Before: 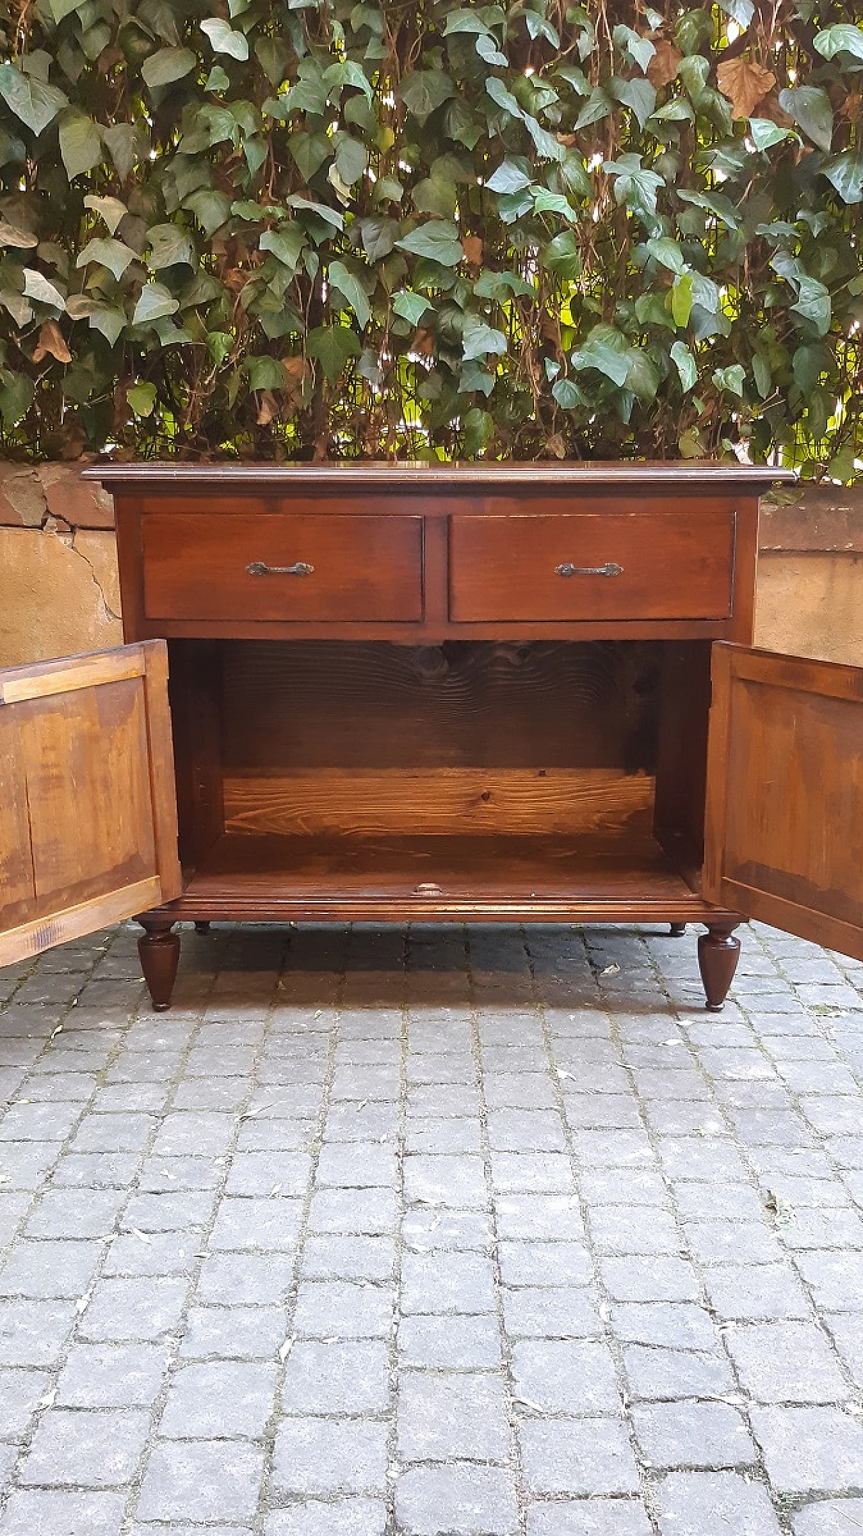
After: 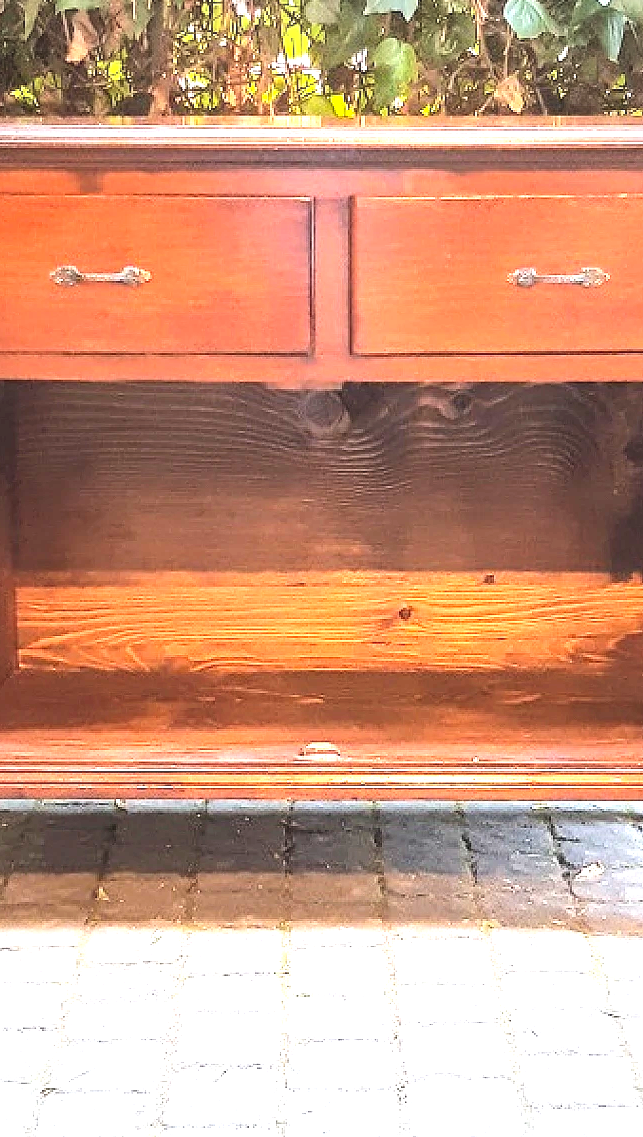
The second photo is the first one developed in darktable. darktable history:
contrast brightness saturation: contrast 0.199, brightness 0.159, saturation 0.224
local contrast: on, module defaults
crop: left 24.639%, top 24.926%, right 25.062%, bottom 25.163%
vignetting: fall-off start 97.23%, brightness -0.325, width/height ratio 1.18
tone equalizer: -8 EV -0.411 EV, -7 EV -0.38 EV, -6 EV -0.367 EV, -5 EV -0.258 EV, -3 EV 0.198 EV, -2 EV 0.348 EV, -1 EV 0.406 EV, +0 EV 0.403 EV, mask exposure compensation -0.504 EV
exposure: black level correction -0.002, exposure 1.331 EV, compensate exposure bias true, compensate highlight preservation false
